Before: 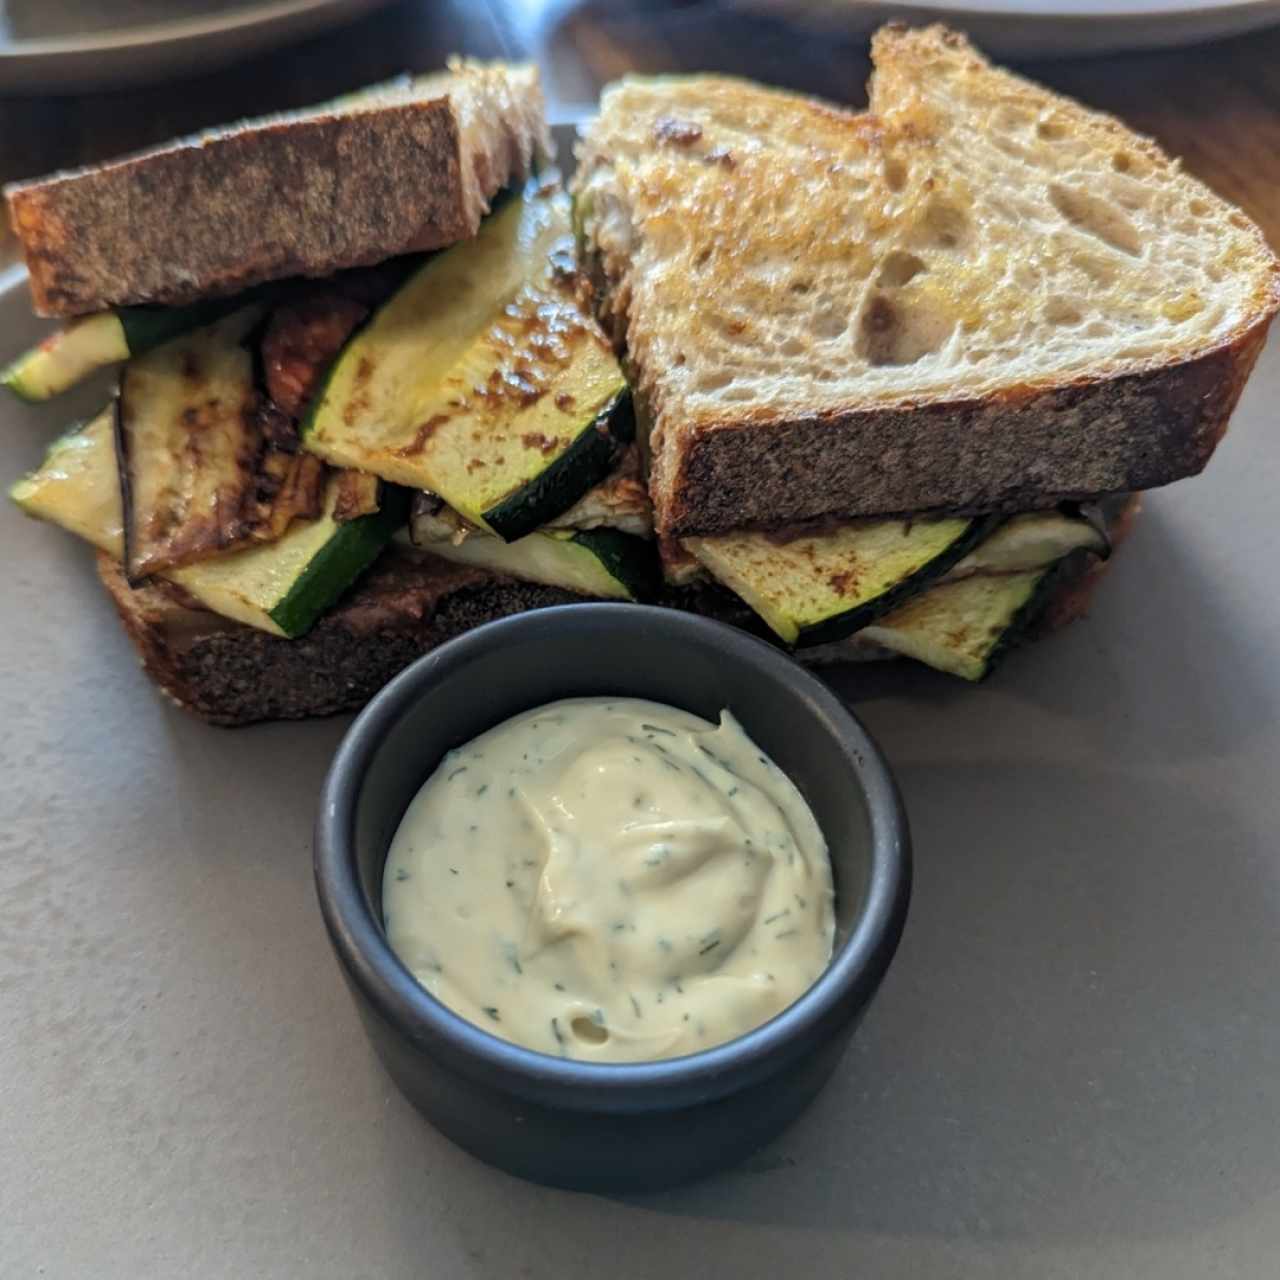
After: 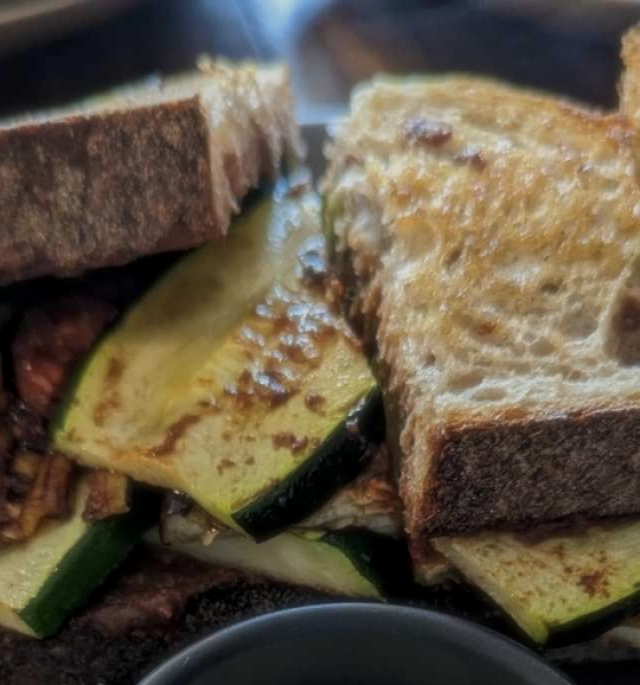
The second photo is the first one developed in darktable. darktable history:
exposure: exposure -0.582 EV, compensate highlight preservation false
crop: left 19.556%, right 30.401%, bottom 46.458%
soften: size 19.52%, mix 20.32%
local contrast: highlights 100%, shadows 100%, detail 120%, midtone range 0.2
